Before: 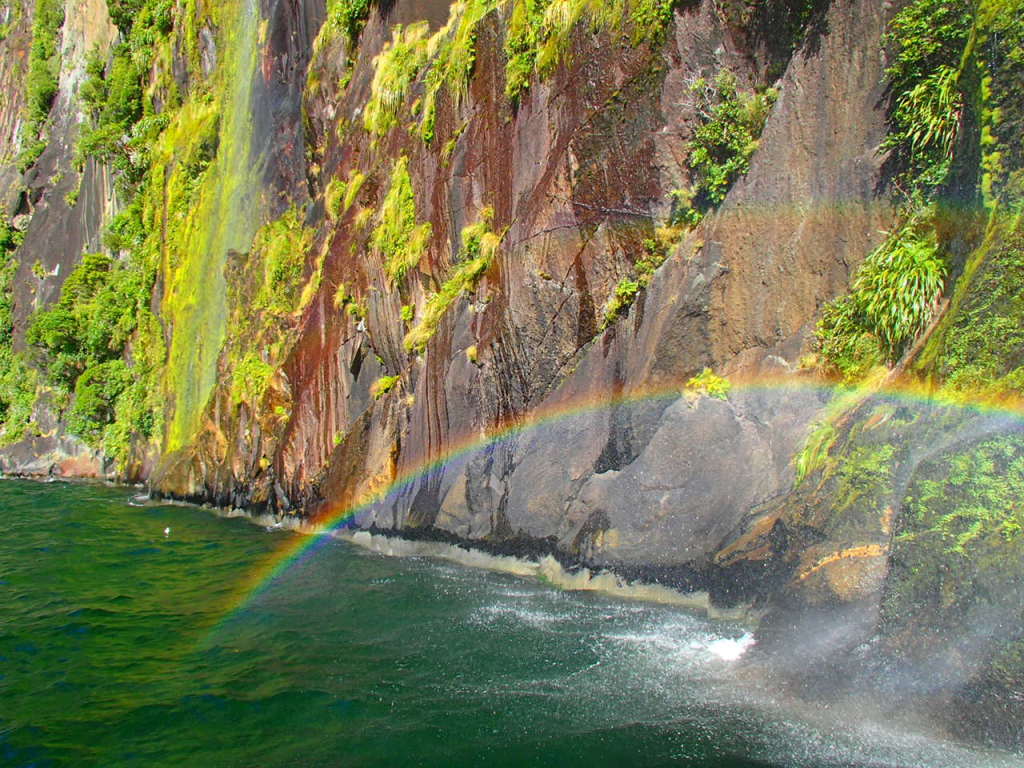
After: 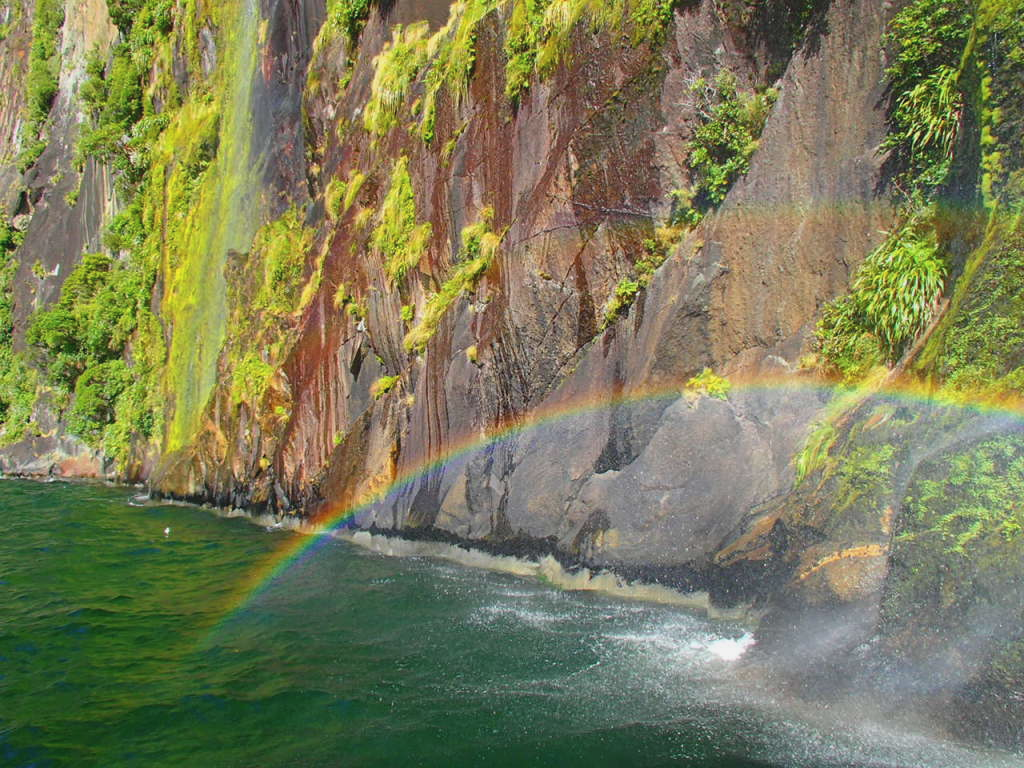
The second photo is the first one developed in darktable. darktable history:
contrast brightness saturation: contrast -0.093, saturation -0.091
